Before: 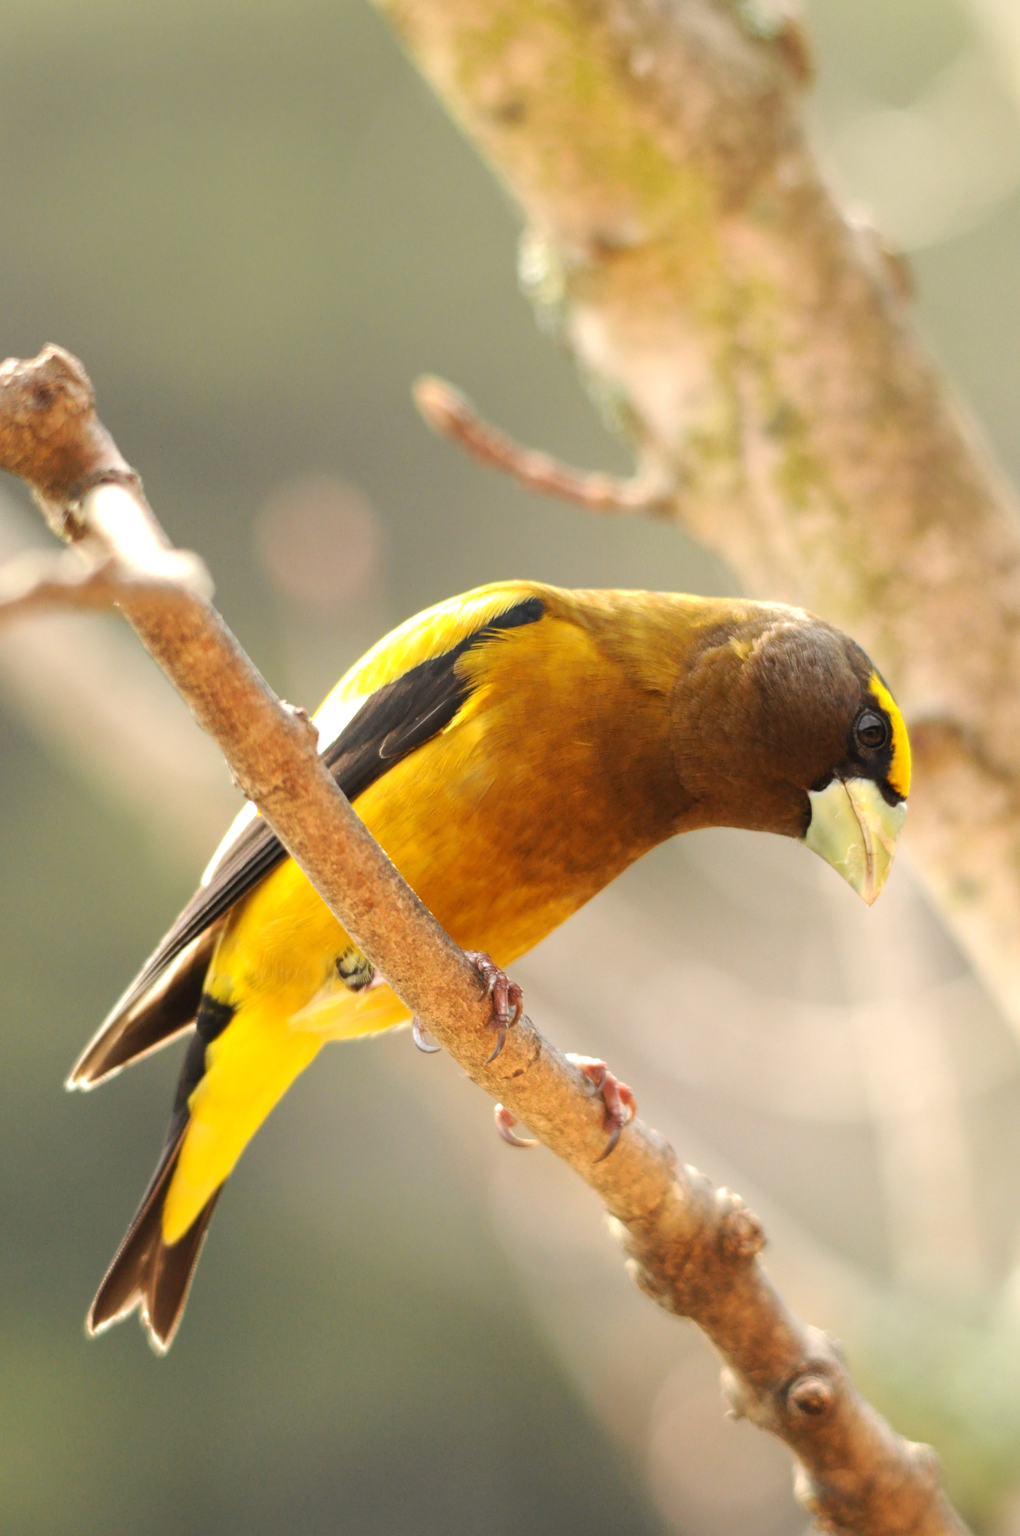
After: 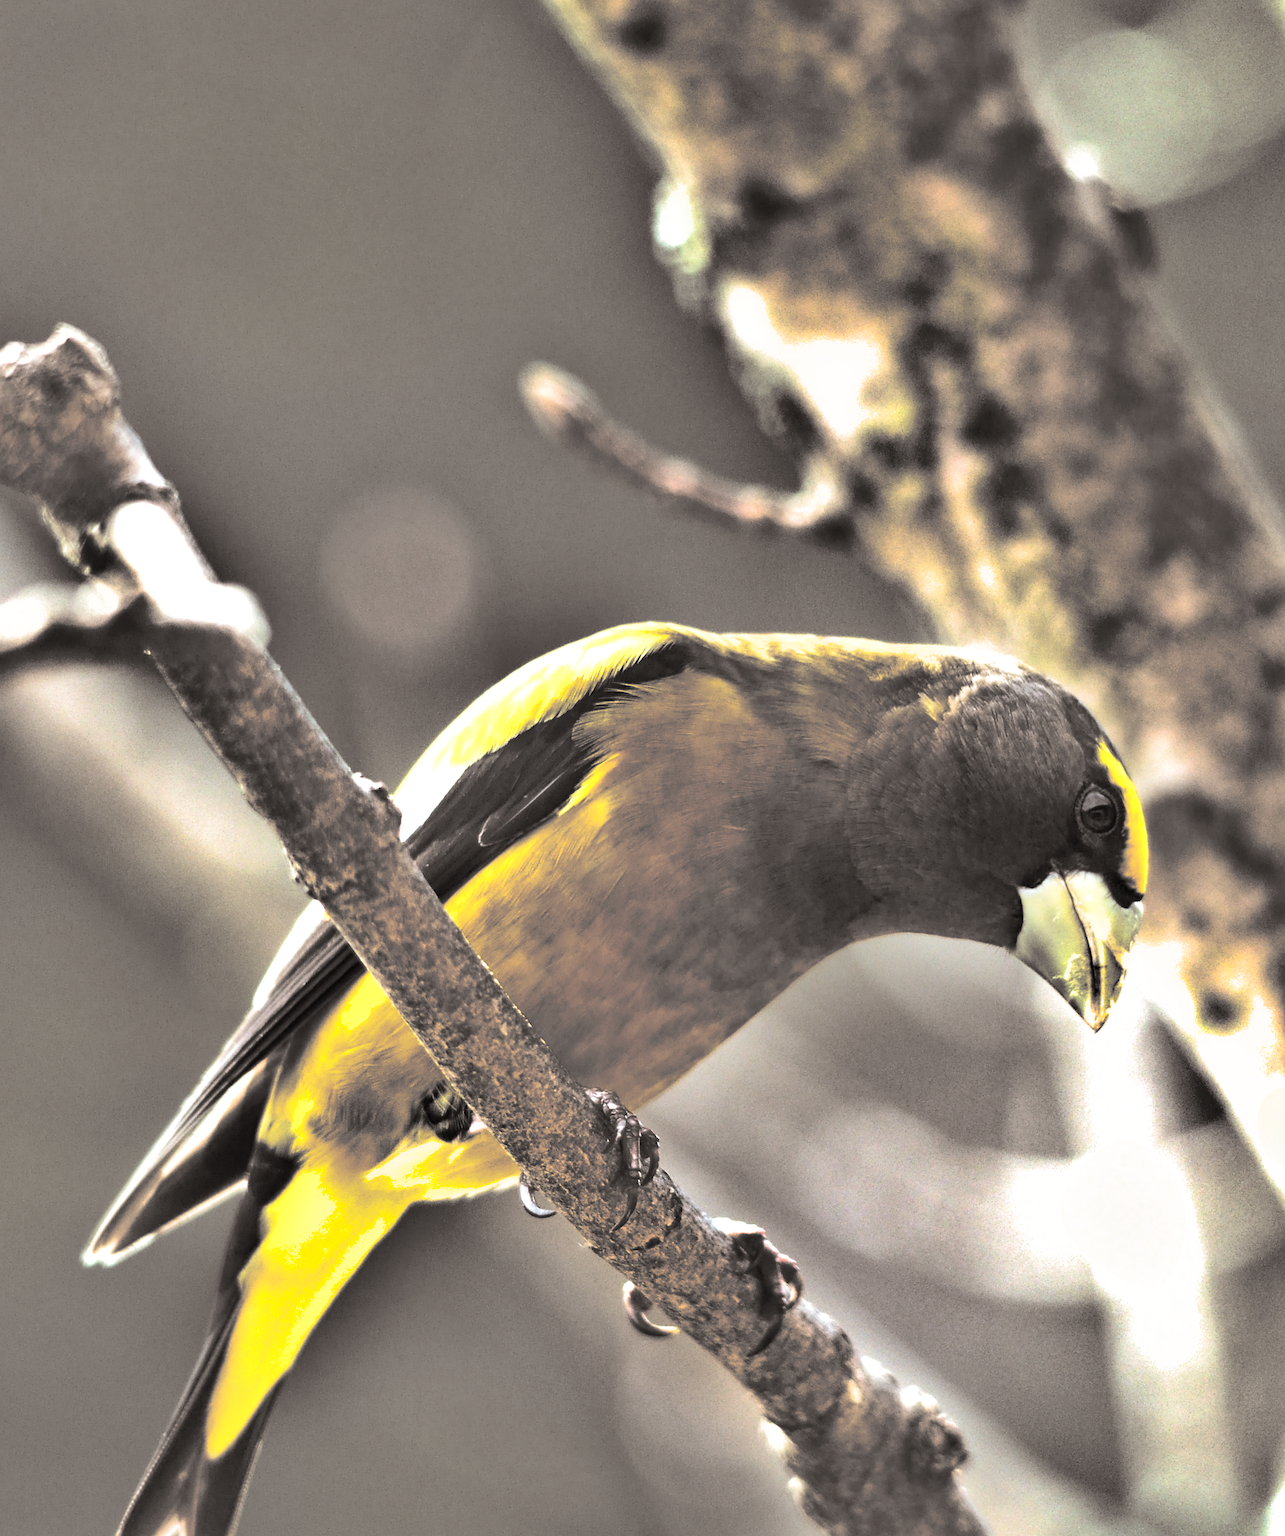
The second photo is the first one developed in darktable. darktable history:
crop and rotate: top 5.667%, bottom 14.937%
white balance: red 0.931, blue 1.11
split-toning: shadows › hue 26°, shadows › saturation 0.09, highlights › hue 40°, highlights › saturation 0.18, balance -63, compress 0%
shadows and highlights: shadows 19.13, highlights -83.41, soften with gaussian
sharpen: on, module defaults
exposure: black level correction -0.002, exposure 0.54 EV, compensate highlight preservation false
